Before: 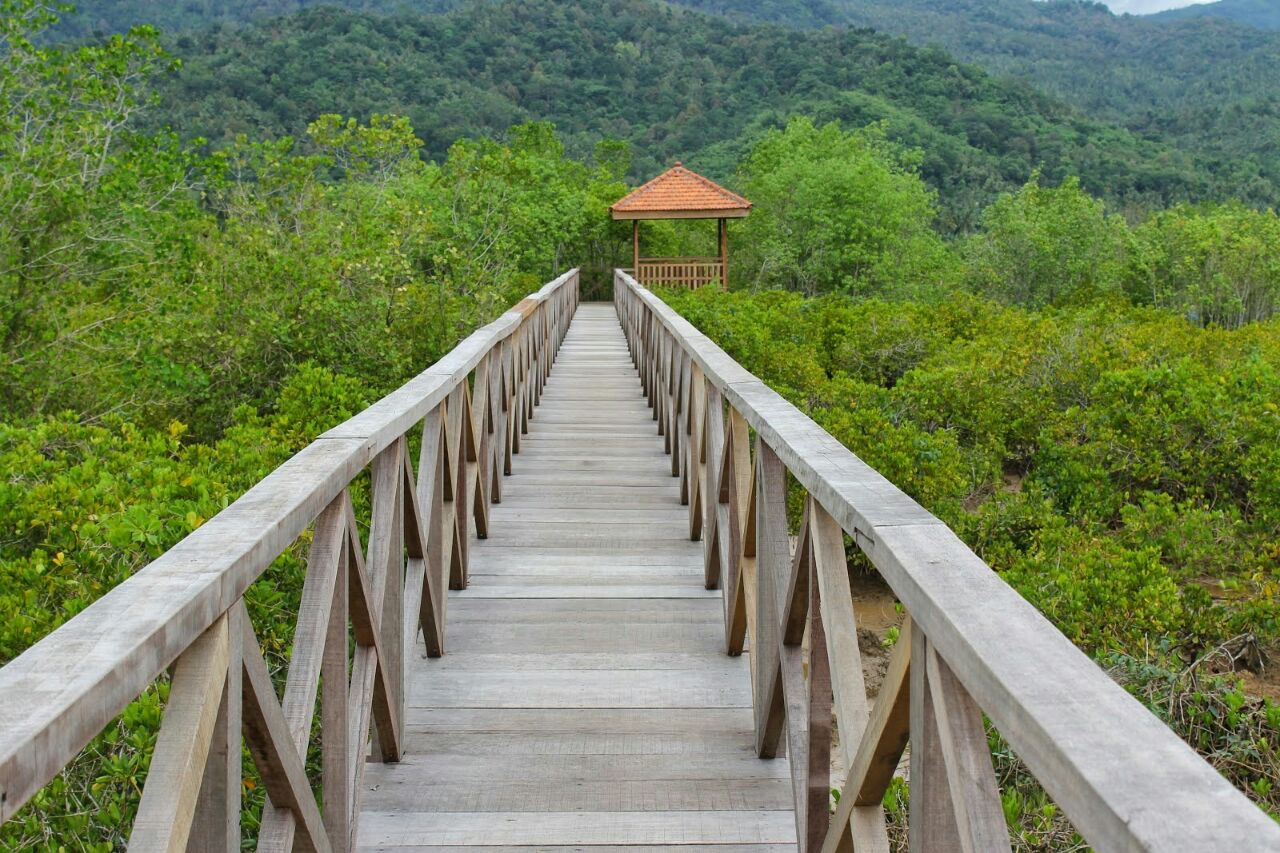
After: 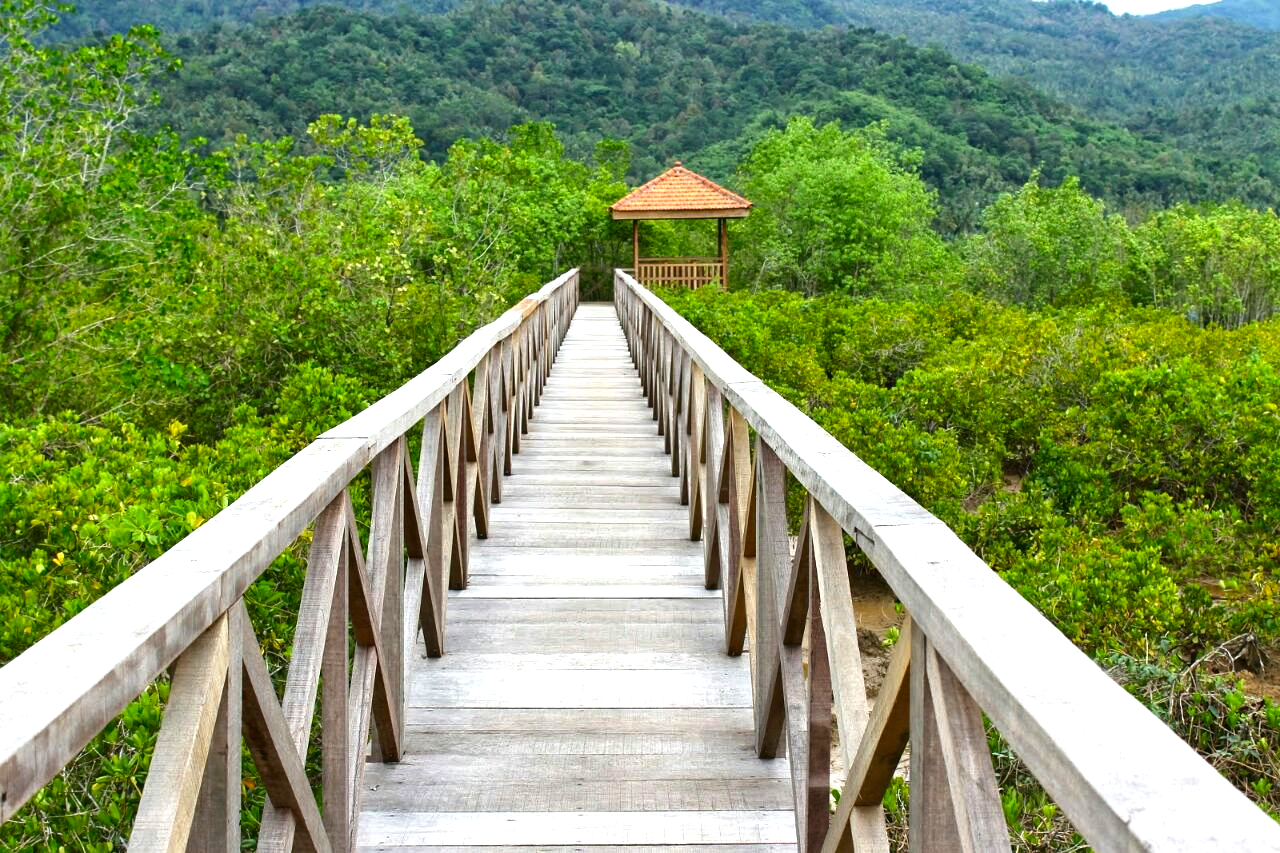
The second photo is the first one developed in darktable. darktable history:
exposure: black level correction 0, exposure 1 EV, compensate exposure bias true, compensate highlight preservation false
contrast brightness saturation: brightness -0.219, saturation 0.085
